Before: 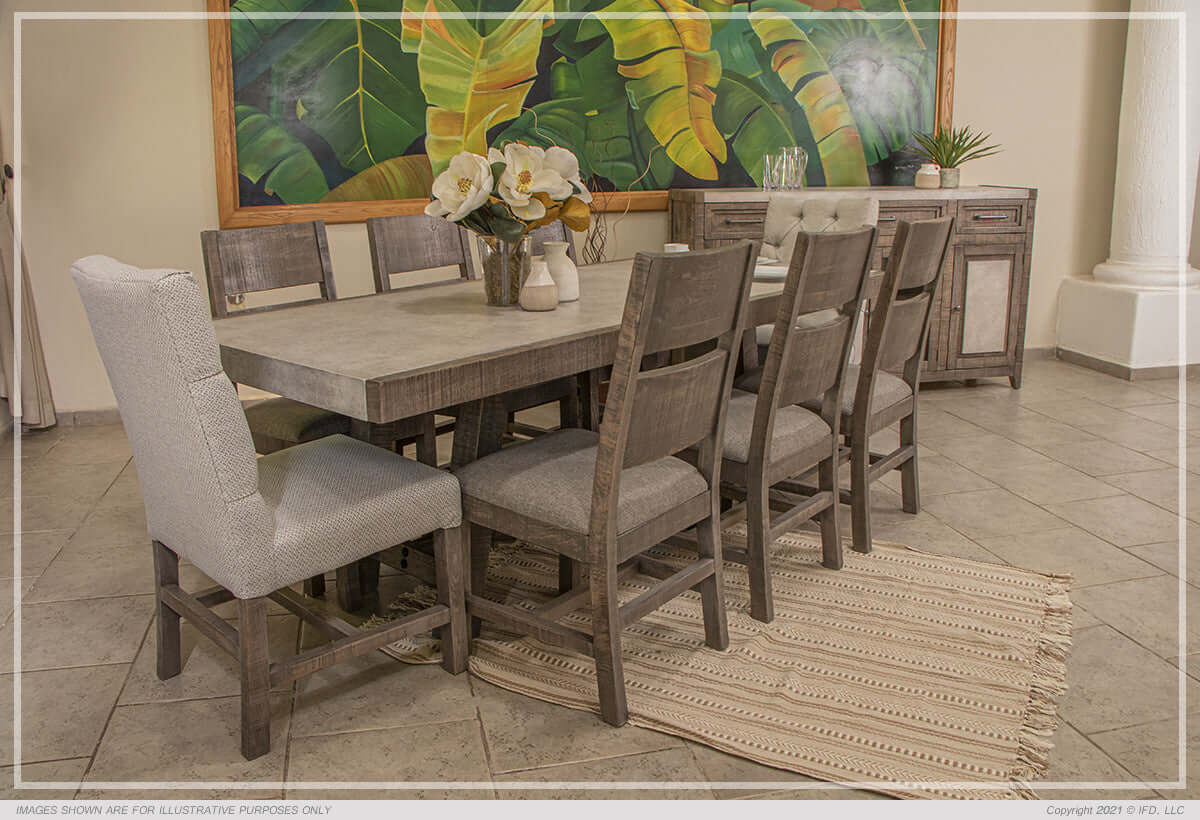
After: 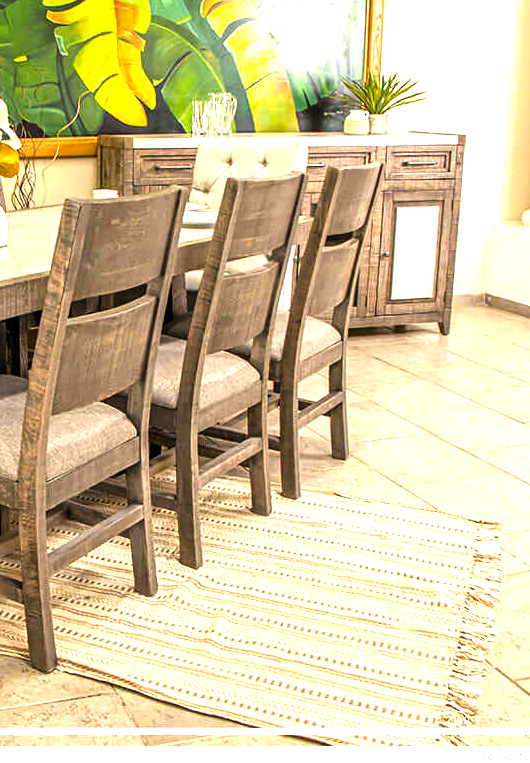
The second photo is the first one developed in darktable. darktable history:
color balance rgb: perceptual saturation grading › global saturation 36%, perceptual brilliance grading › global brilliance 10%, global vibrance 20%
crop: left 47.628%, top 6.643%, right 7.874%
filmic rgb: white relative exposure 3.8 EV, hardness 4.35
exposure: black level correction 0, exposure 1 EV, compensate exposure bias true, compensate highlight preservation false
levels: levels [0.044, 0.475, 0.791]
